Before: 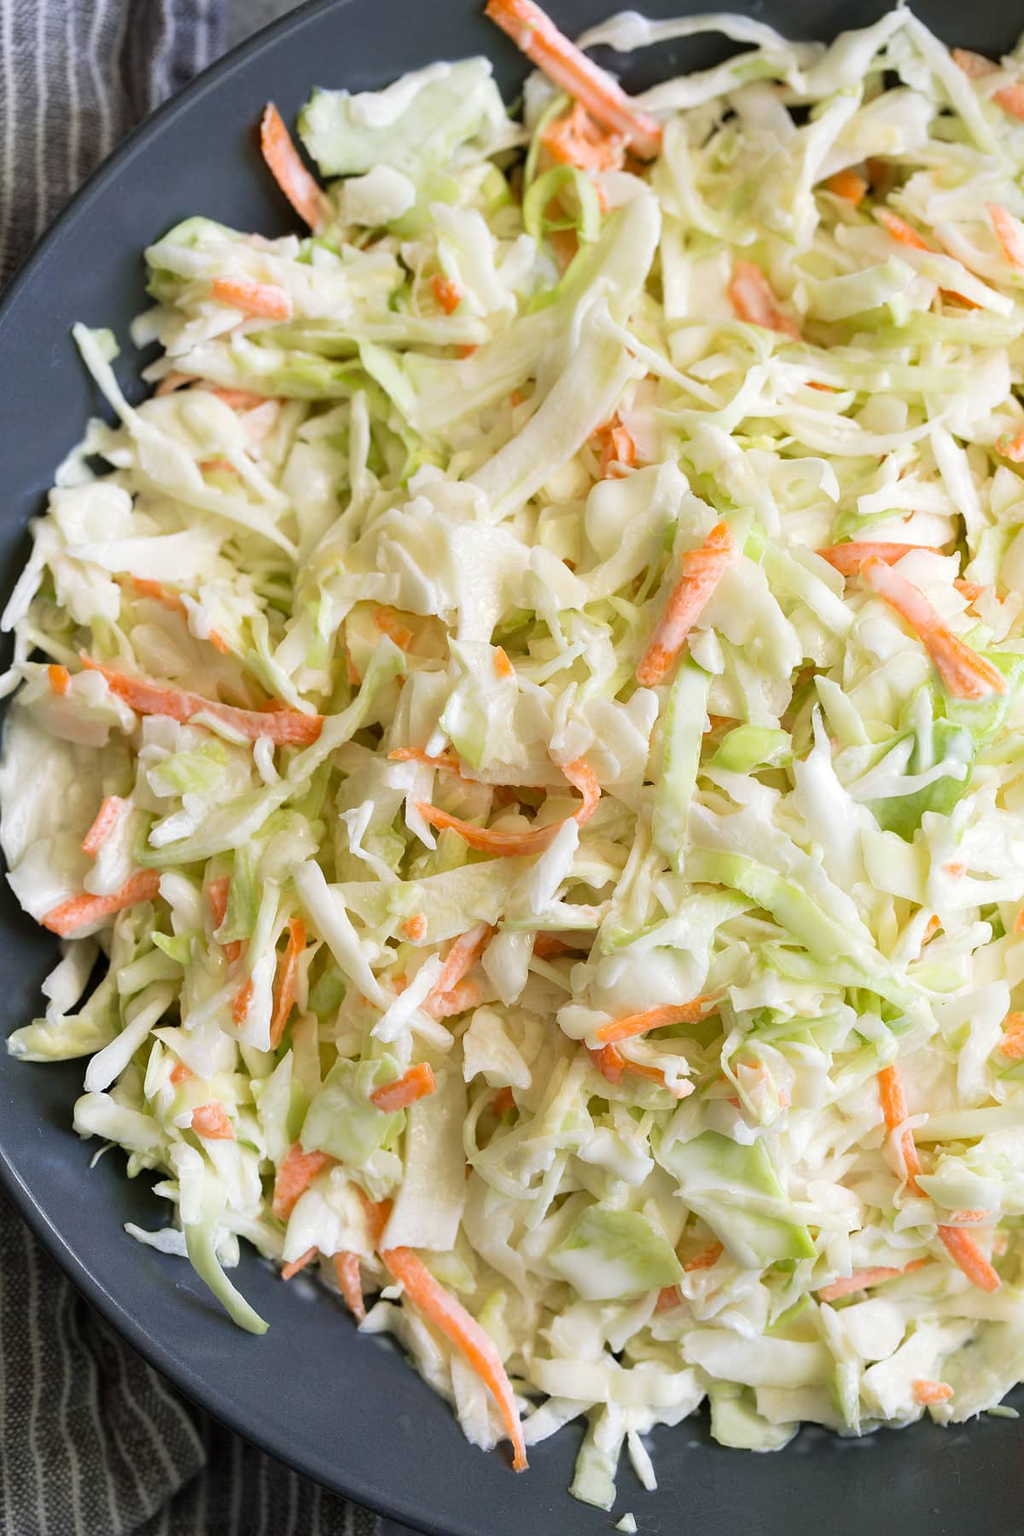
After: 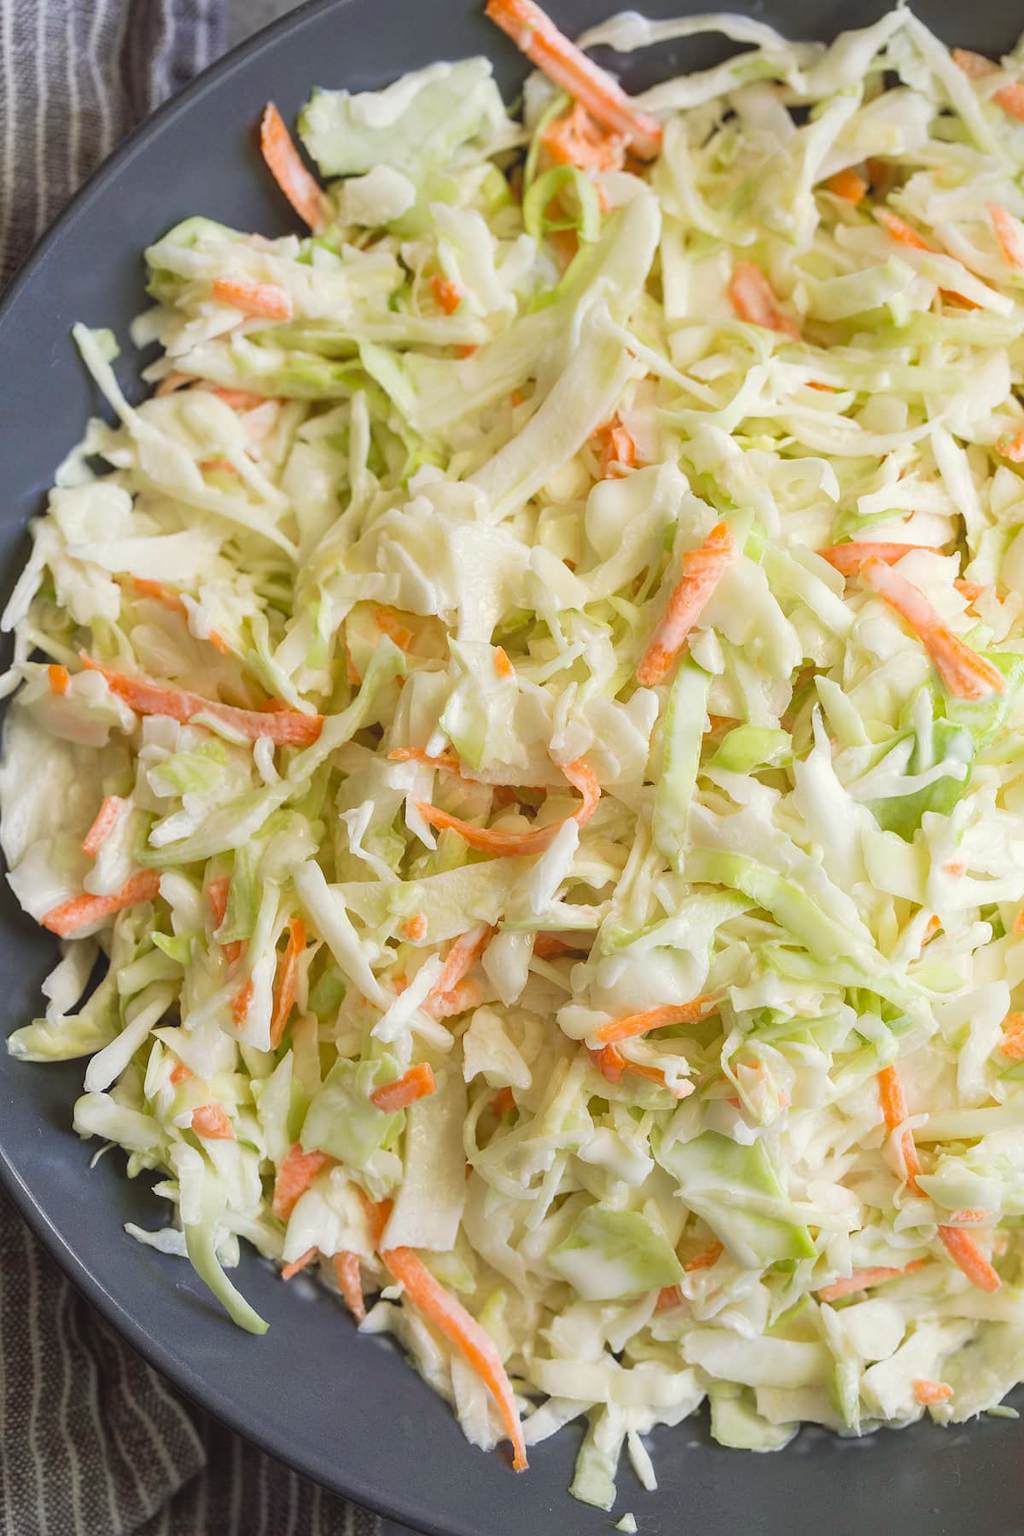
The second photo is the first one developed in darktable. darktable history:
local contrast: highlights 46%, shadows 4%, detail 98%
color correction: highlights a* -0.964, highlights b* 4.48, shadows a* 3.59
